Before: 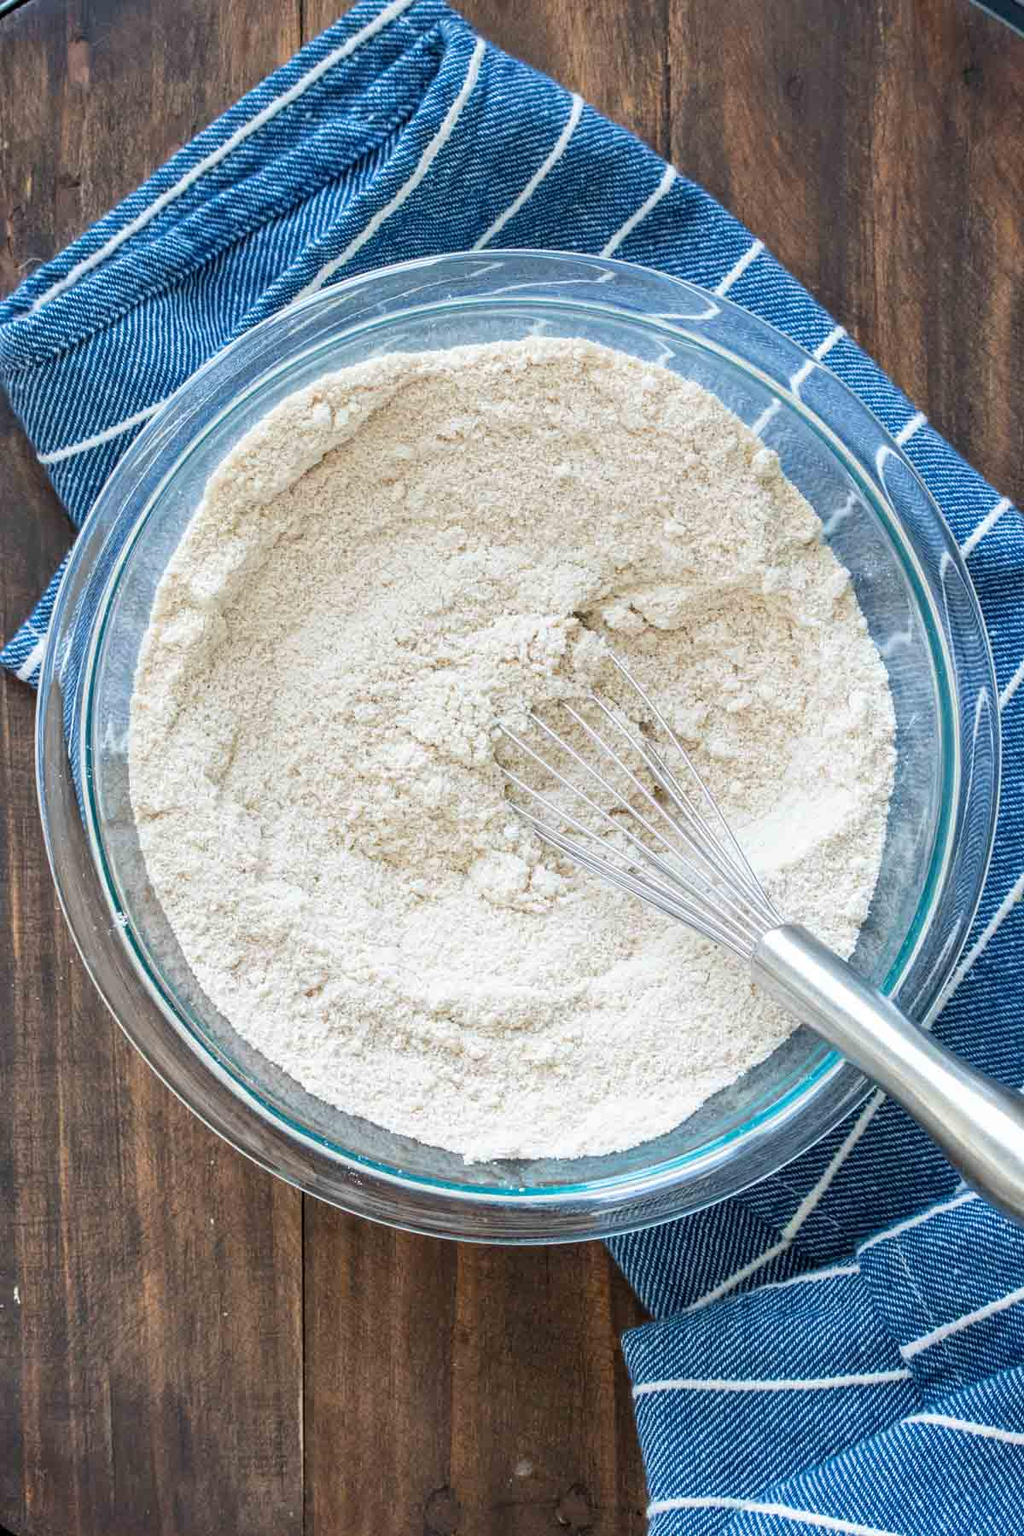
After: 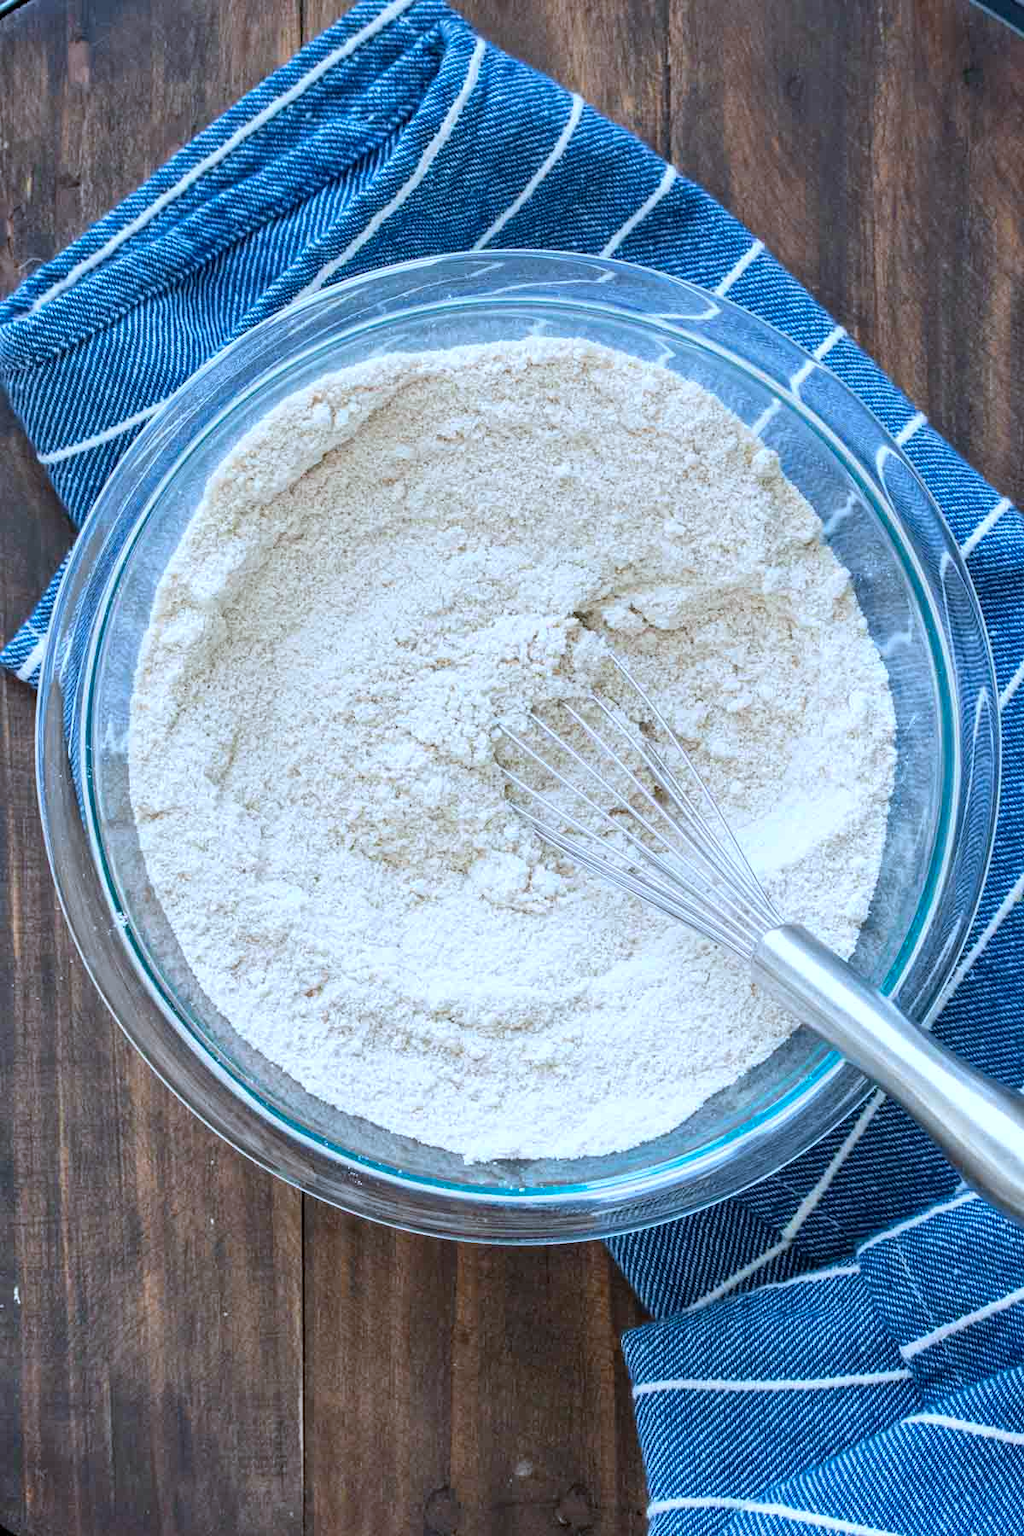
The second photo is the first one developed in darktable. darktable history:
color calibration: x 0.381, y 0.391, temperature 4089.32 K
